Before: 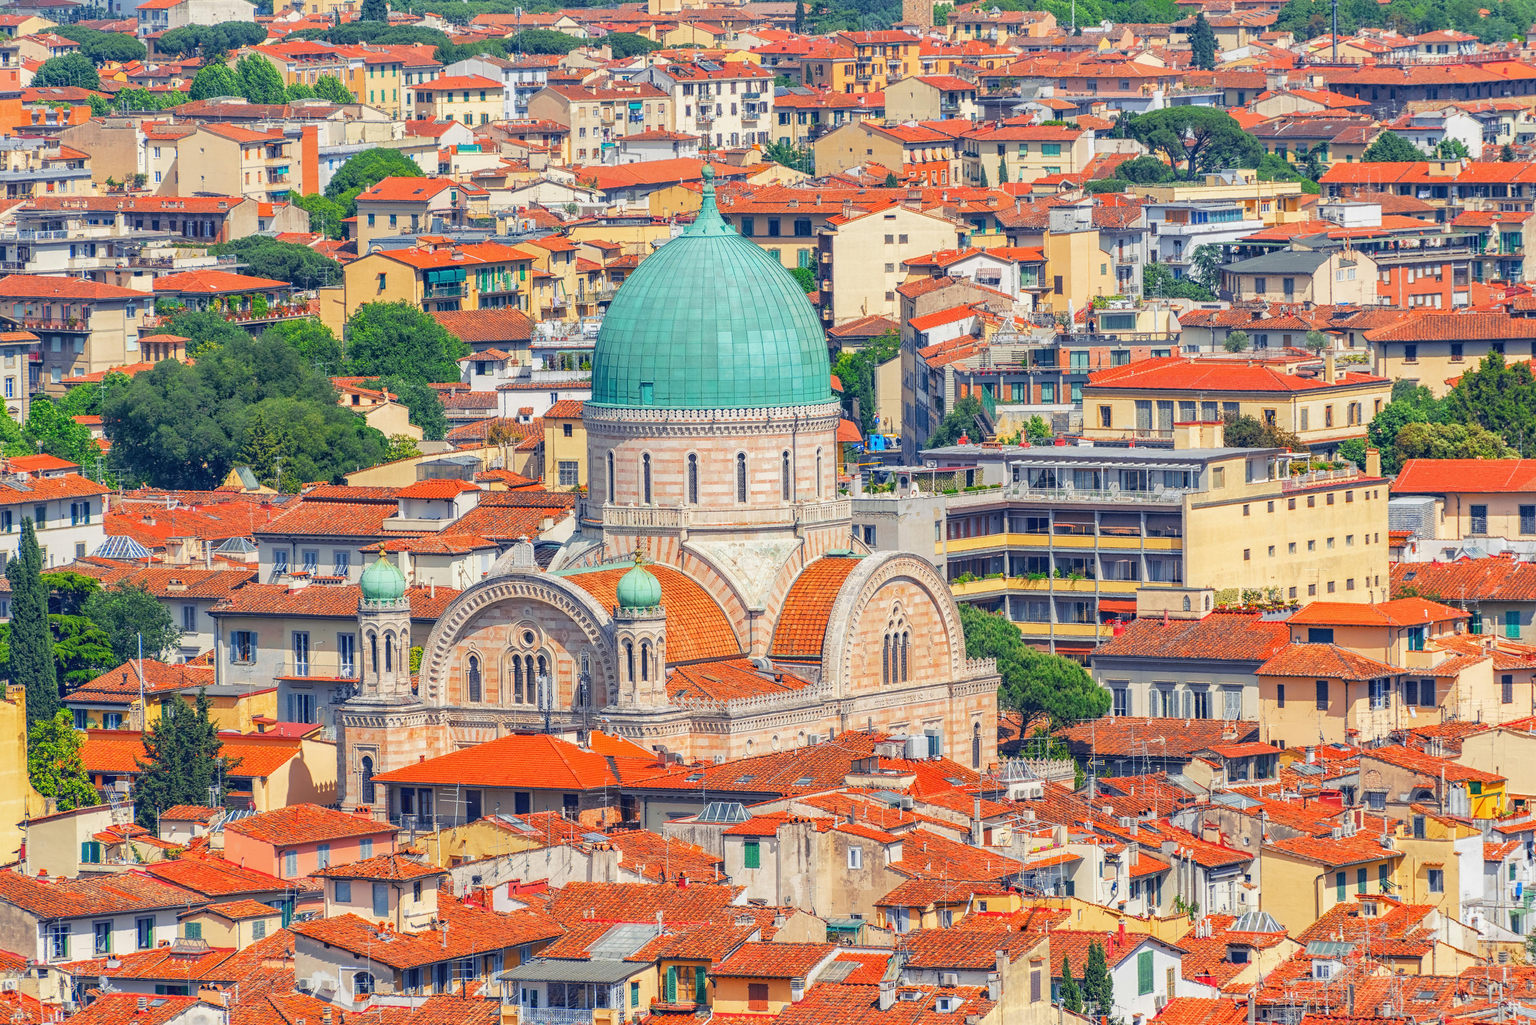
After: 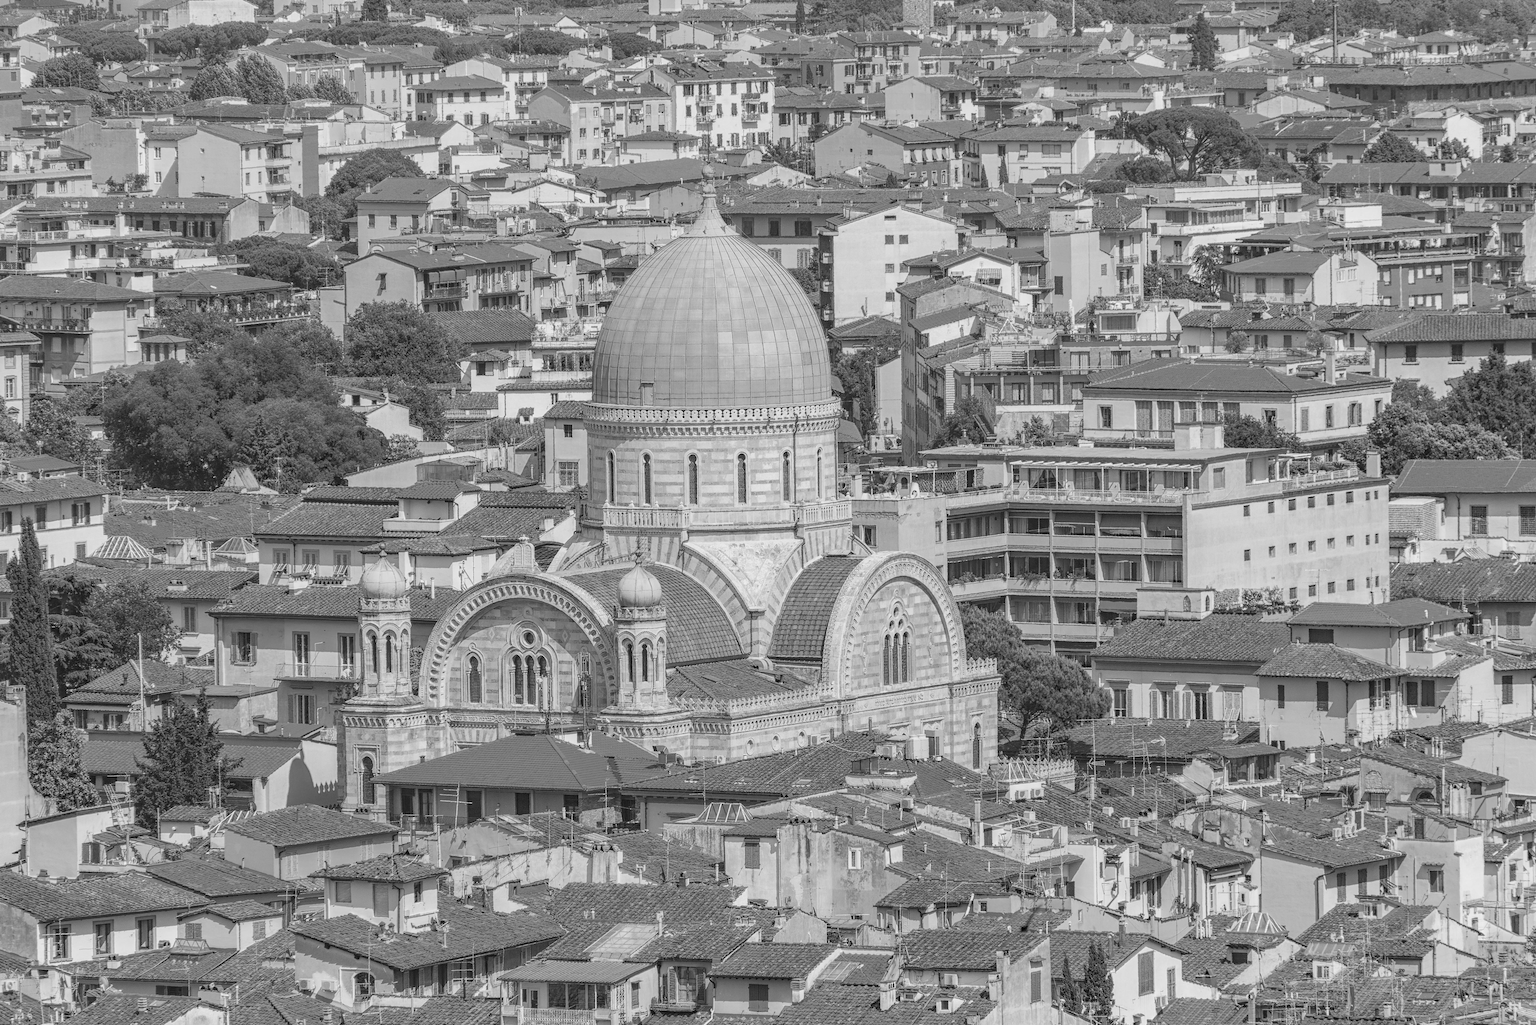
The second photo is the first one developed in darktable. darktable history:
color calibration: output gray [0.21, 0.42, 0.37, 0], illuminant same as pipeline (D50), x 0.346, y 0.358, temperature 4990.02 K
